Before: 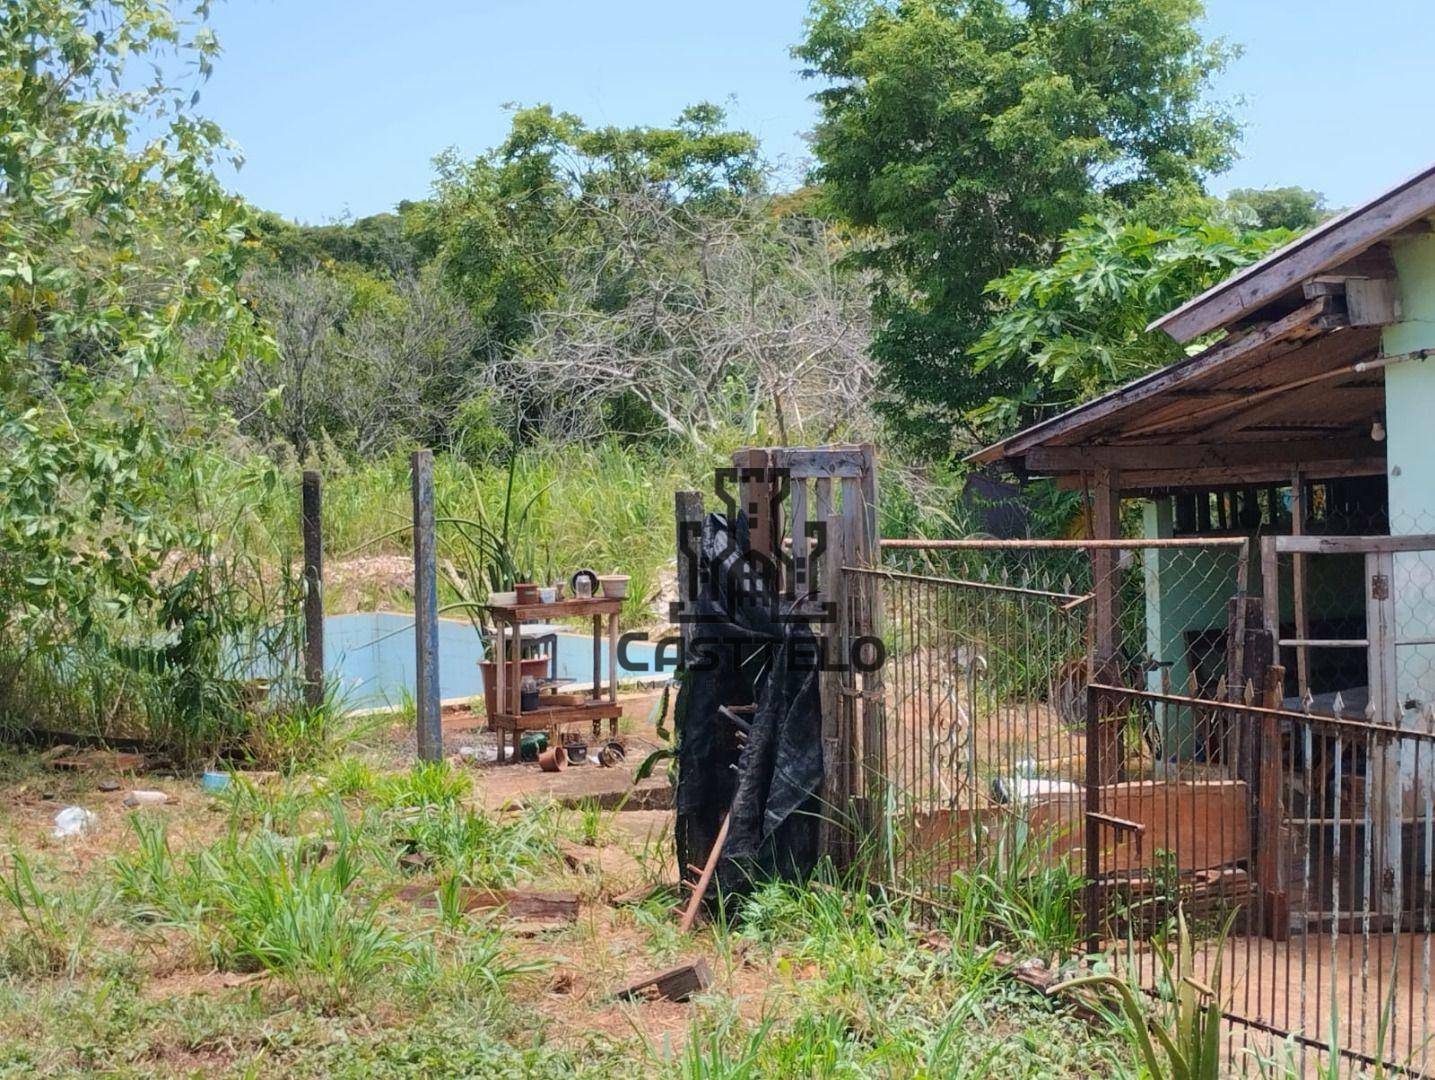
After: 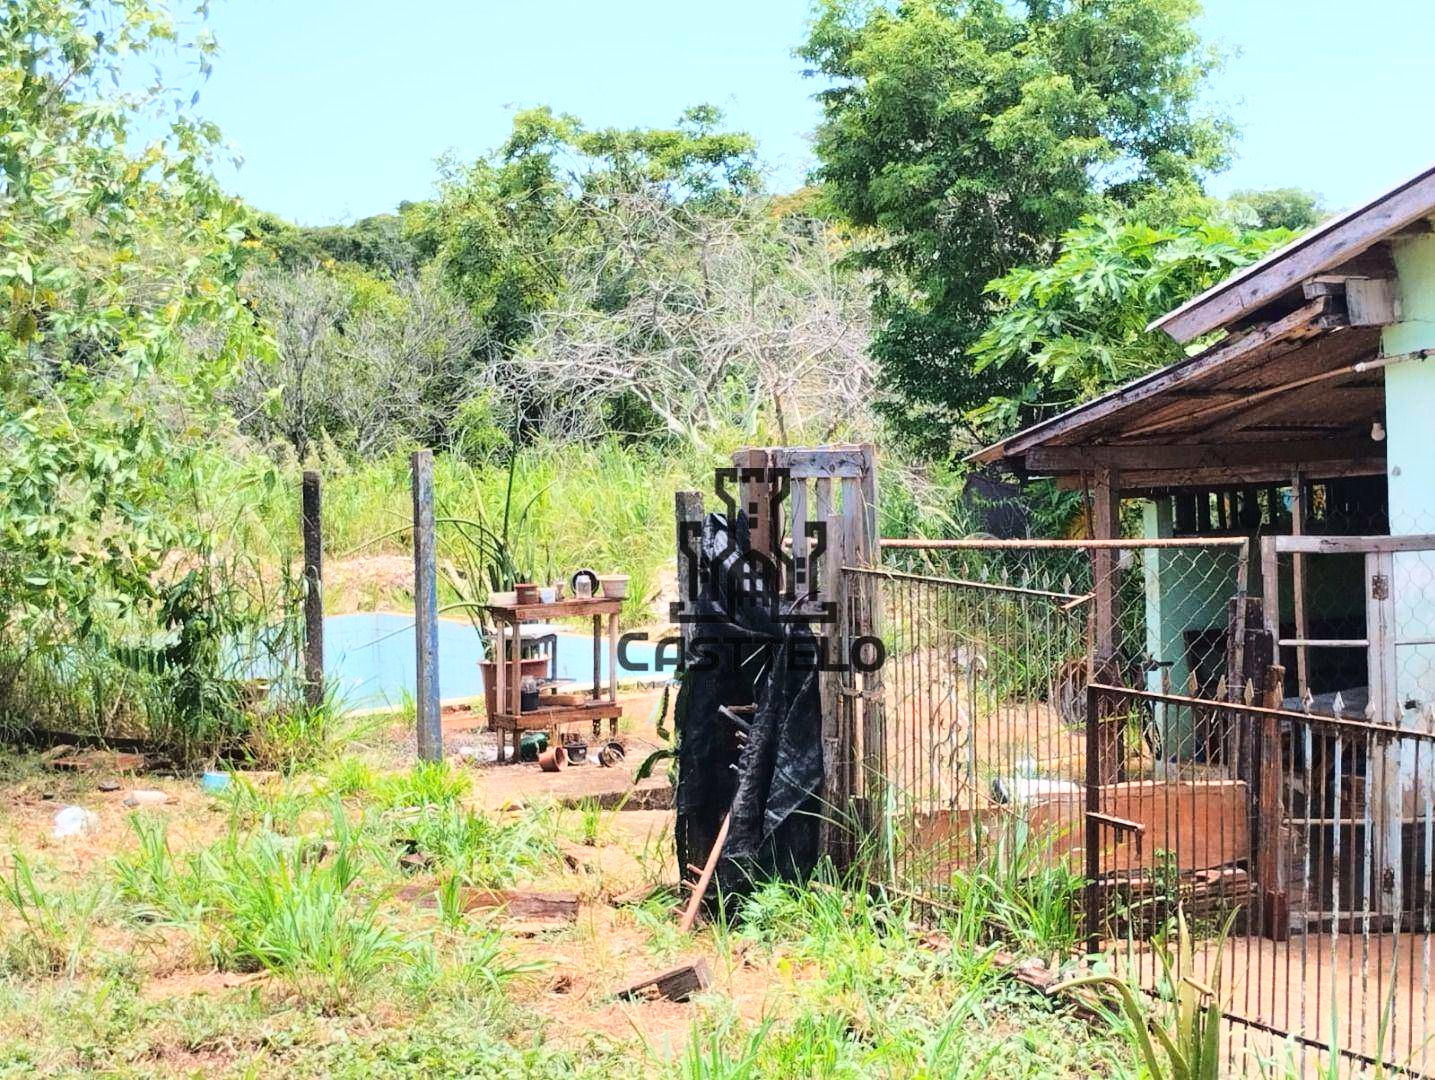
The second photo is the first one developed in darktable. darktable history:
base curve: curves: ch0 [(0, 0) (0.032, 0.037) (0.105, 0.228) (0.435, 0.76) (0.856, 0.983) (1, 1)]
